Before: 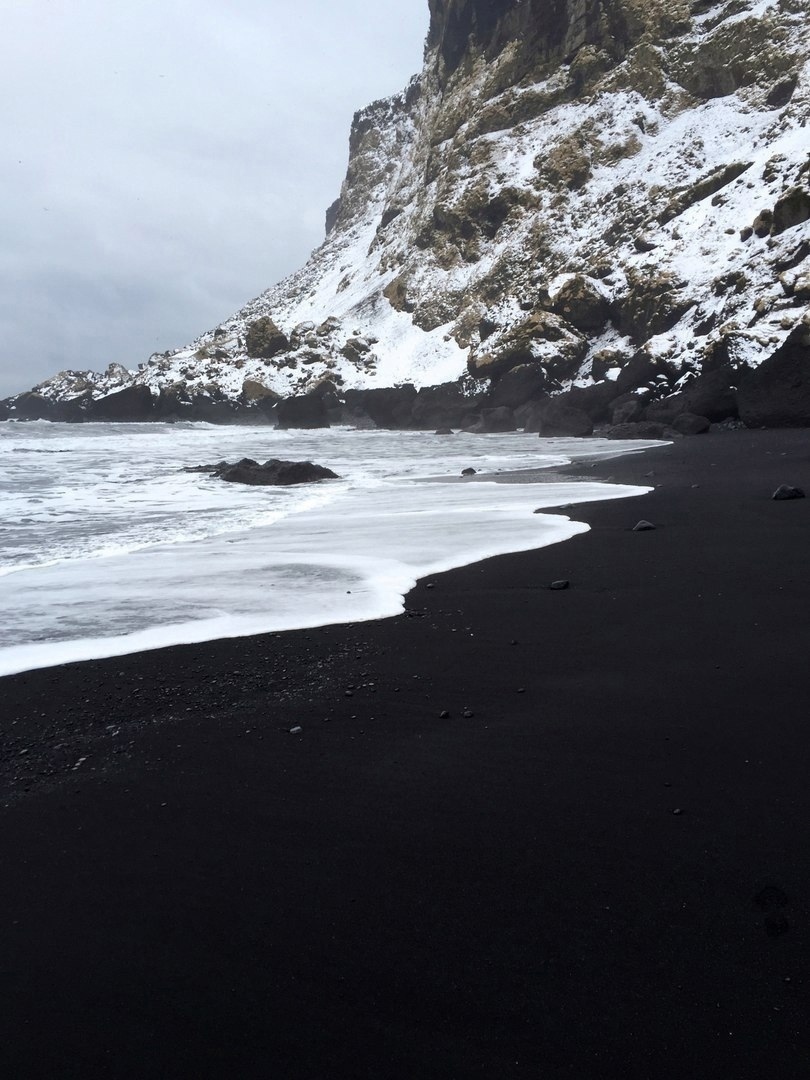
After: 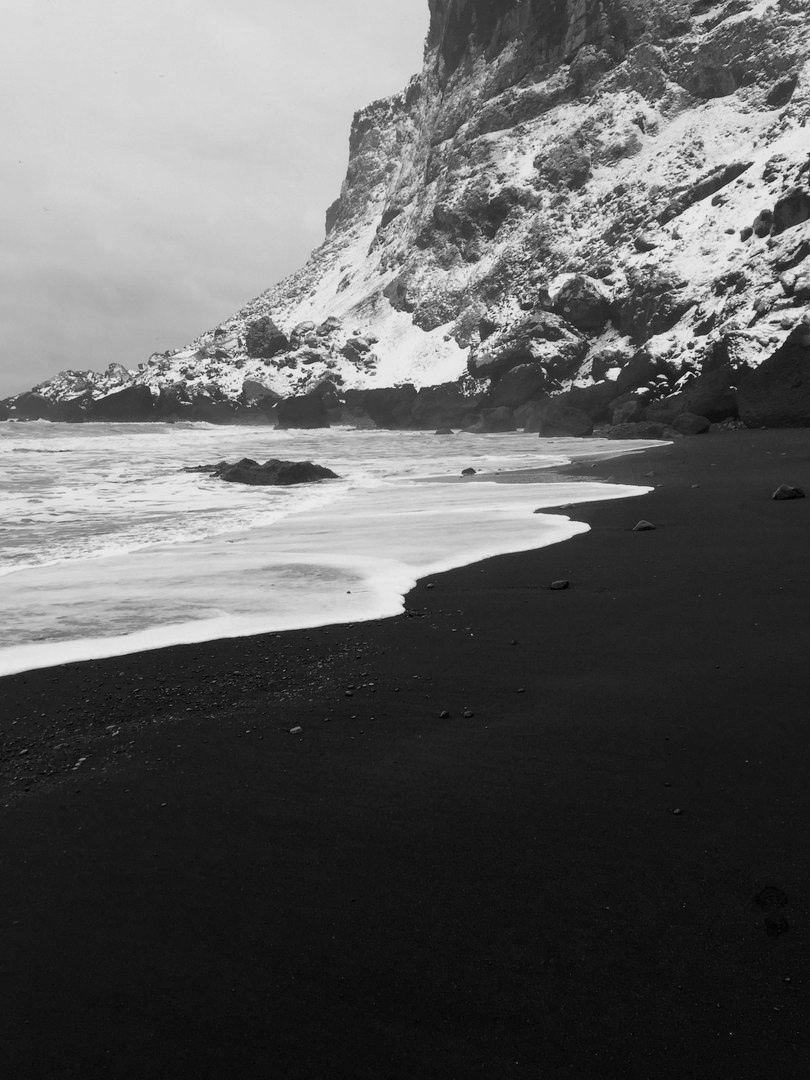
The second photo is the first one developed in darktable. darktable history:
color balance rgb: contrast -10%
monochrome: on, module defaults
